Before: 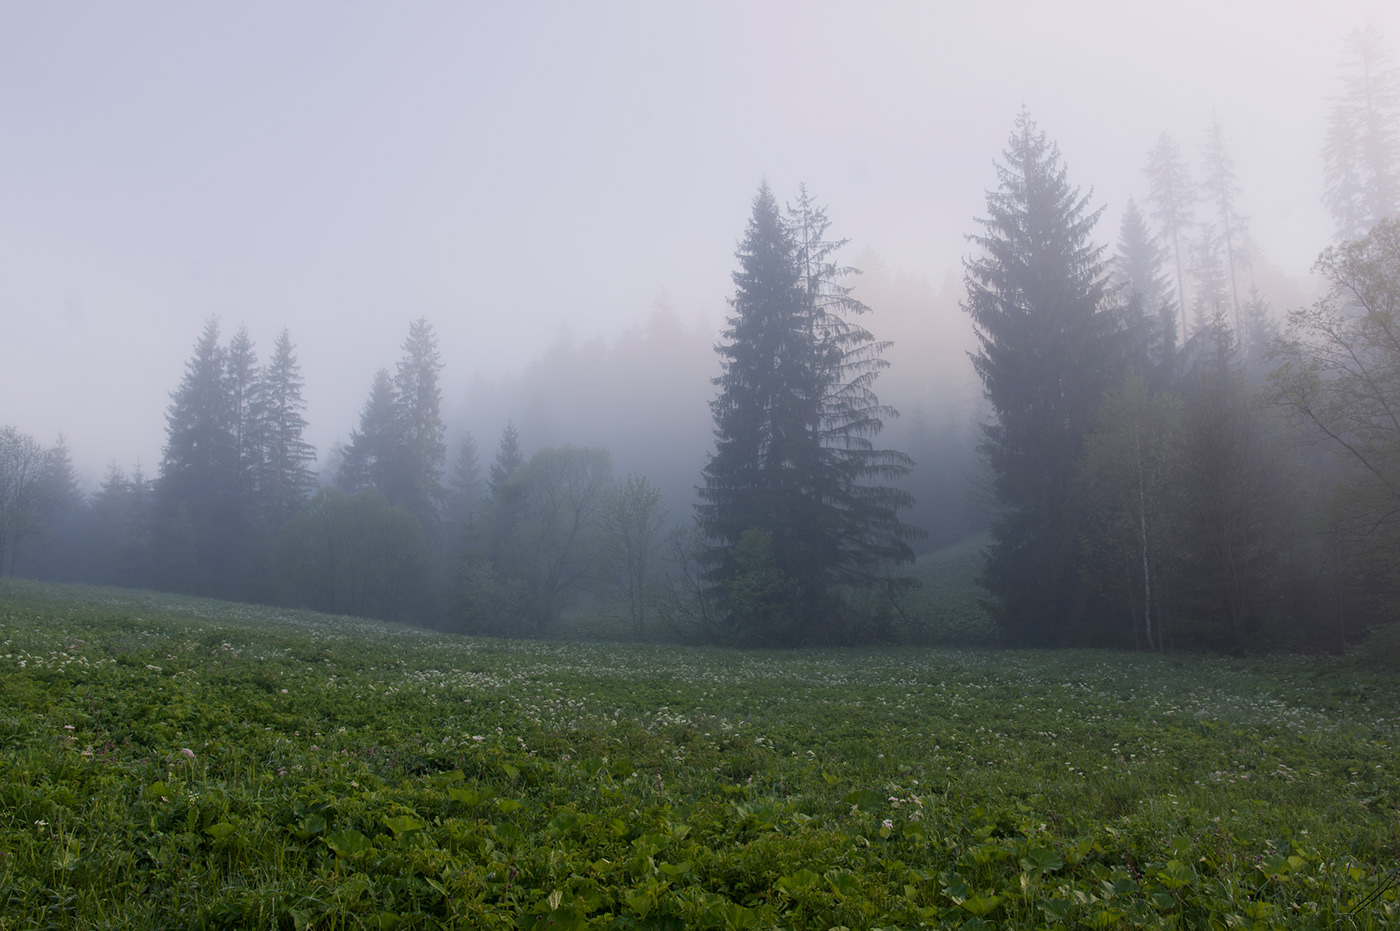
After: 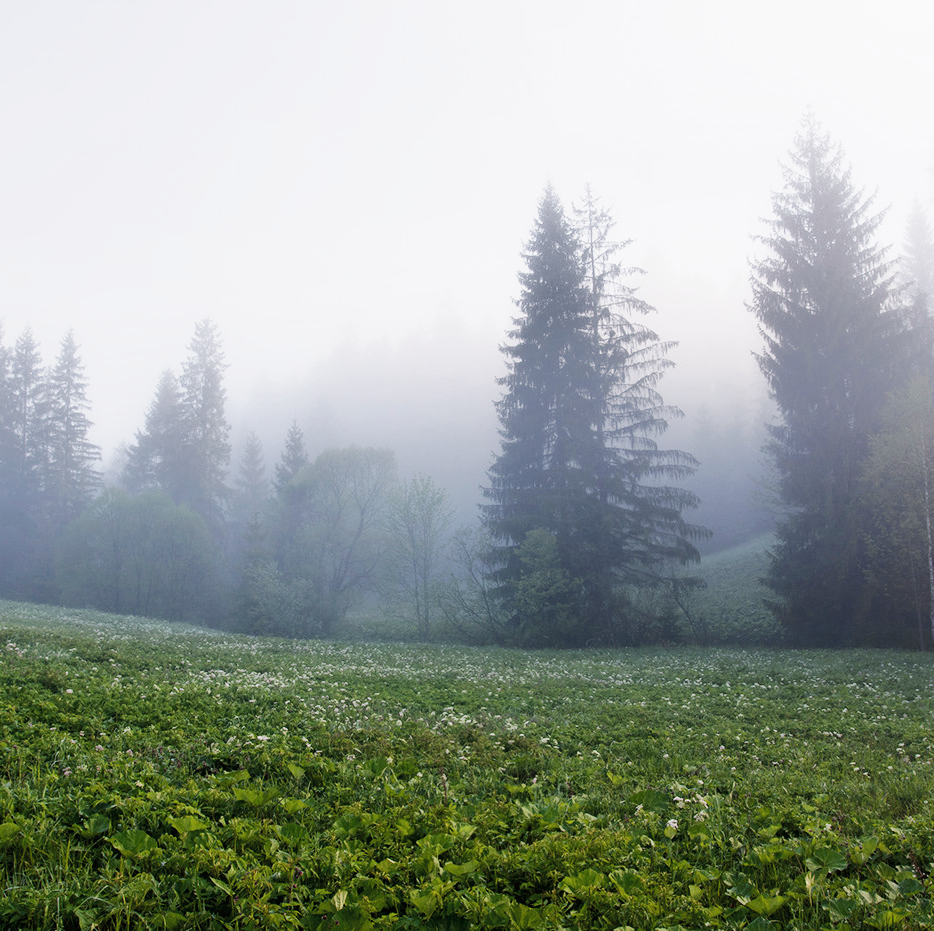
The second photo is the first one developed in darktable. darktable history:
contrast brightness saturation: contrast 0.055, brightness -0.009, saturation -0.225
crop: left 15.375%, right 17.879%
shadows and highlights: shadows 39.45, highlights -59.66
base curve: curves: ch0 [(0, 0) (0.007, 0.004) (0.027, 0.03) (0.046, 0.07) (0.207, 0.54) (0.442, 0.872) (0.673, 0.972) (1, 1)], preserve colors none
